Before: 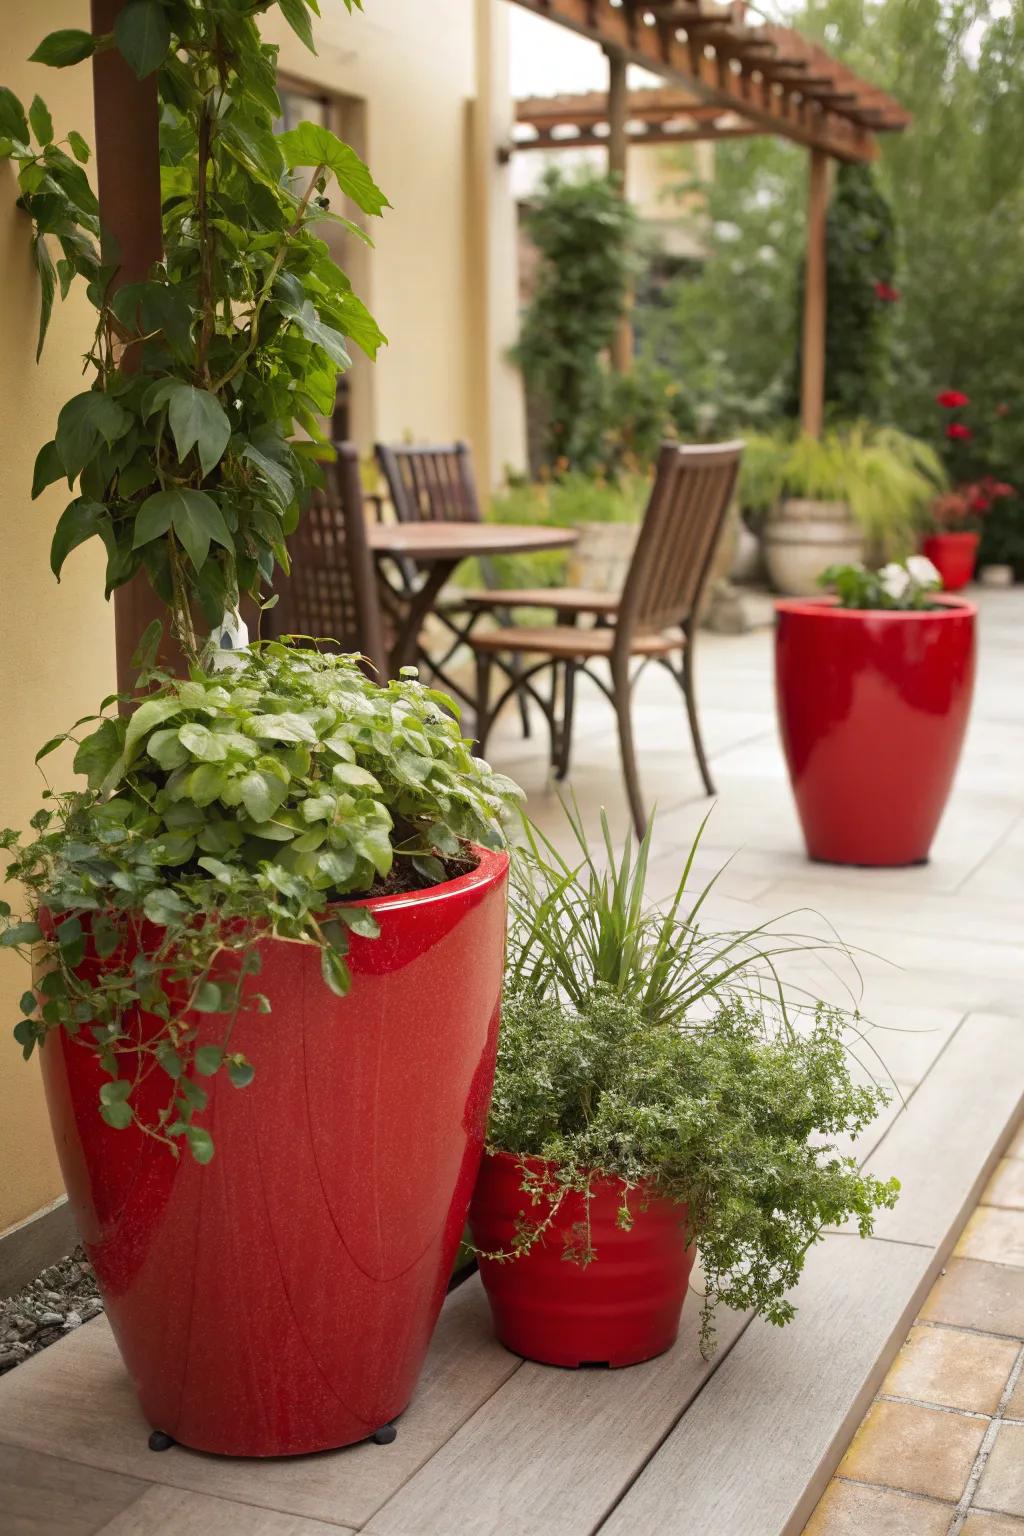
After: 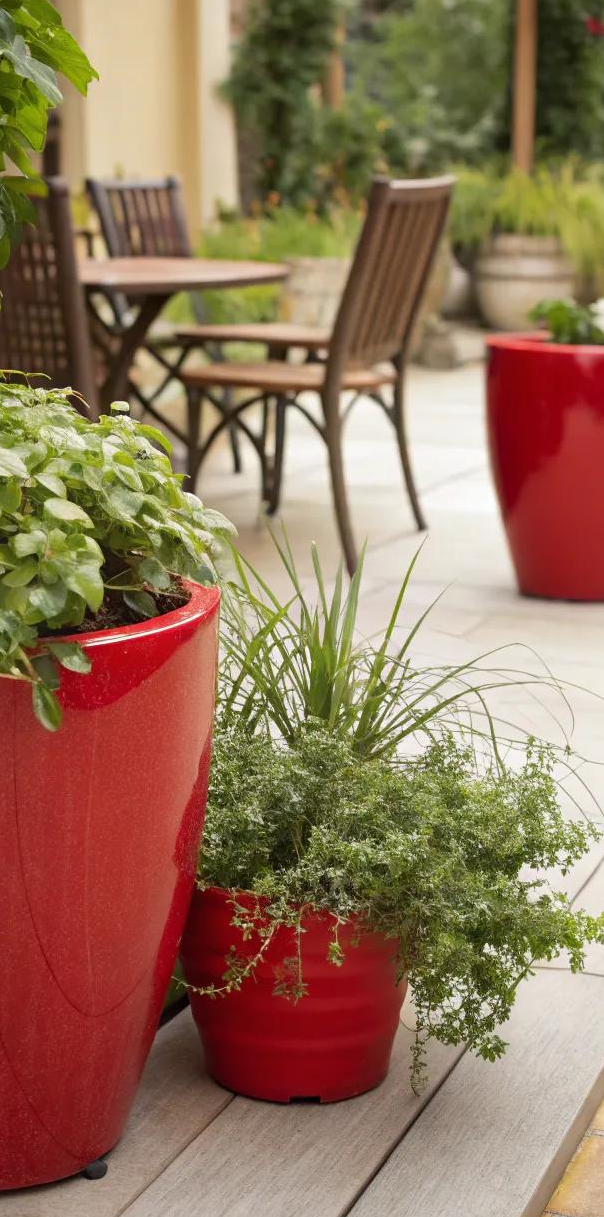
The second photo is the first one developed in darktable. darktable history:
crop and rotate: left 28.299%, top 17.263%, right 12.651%, bottom 3.482%
